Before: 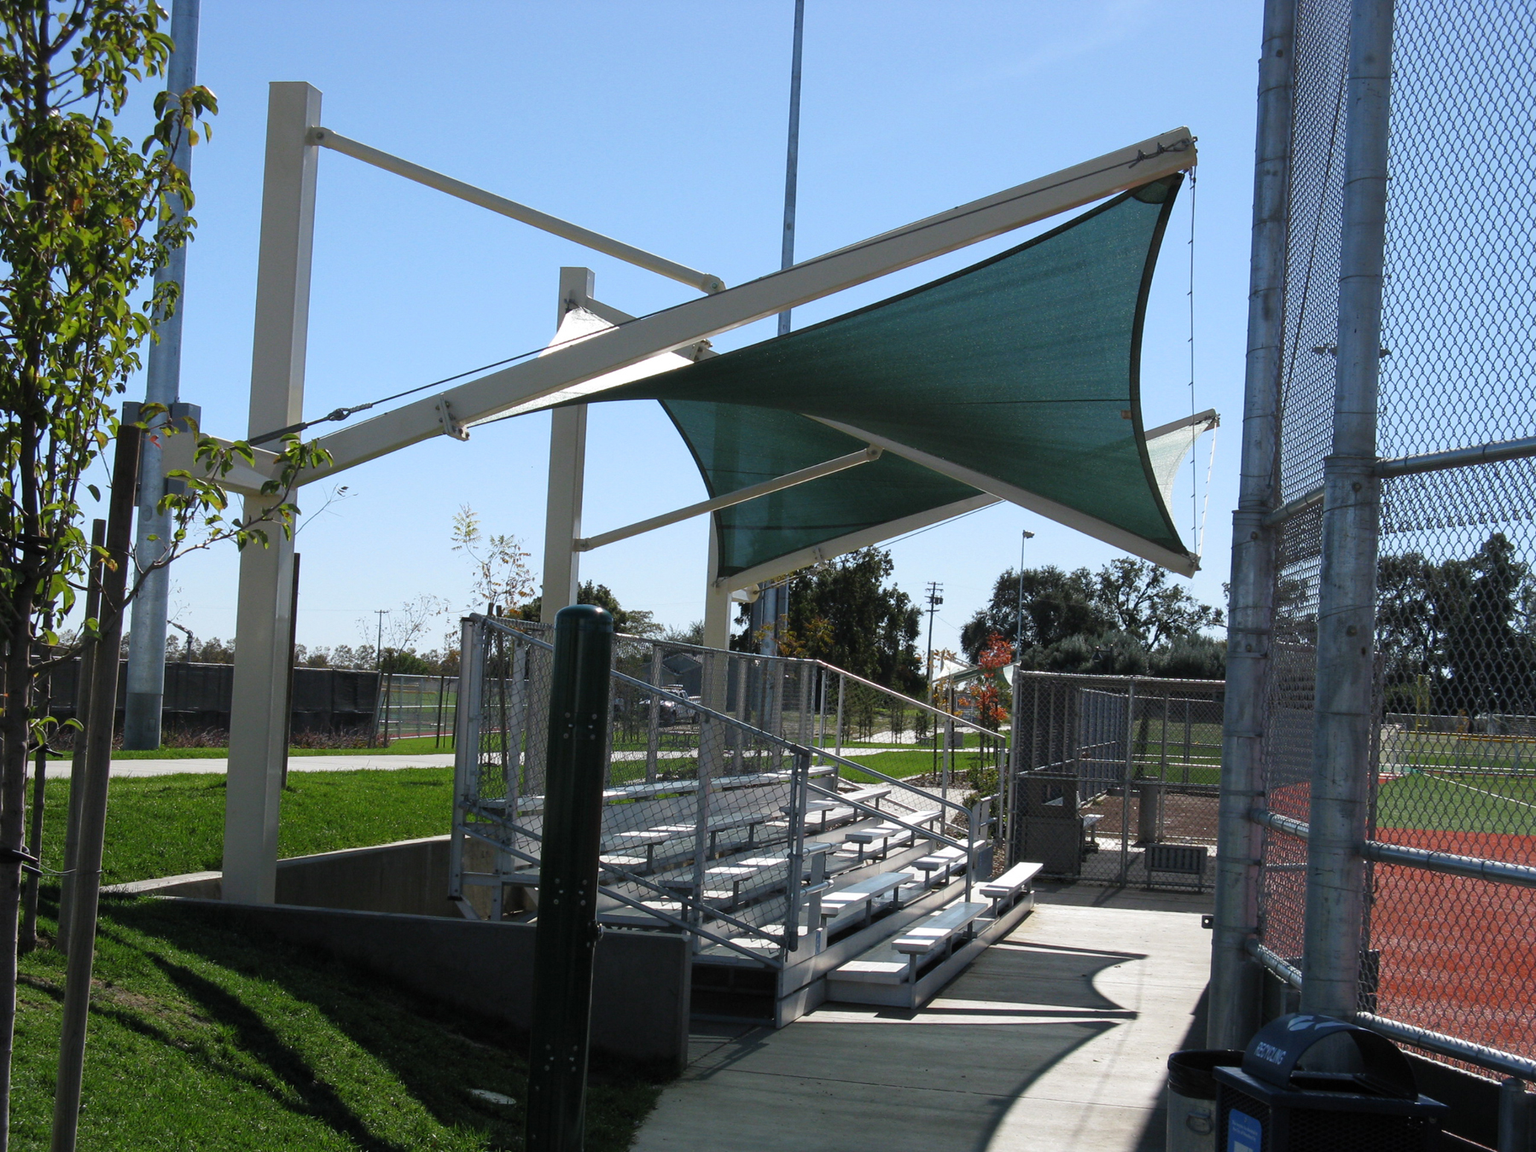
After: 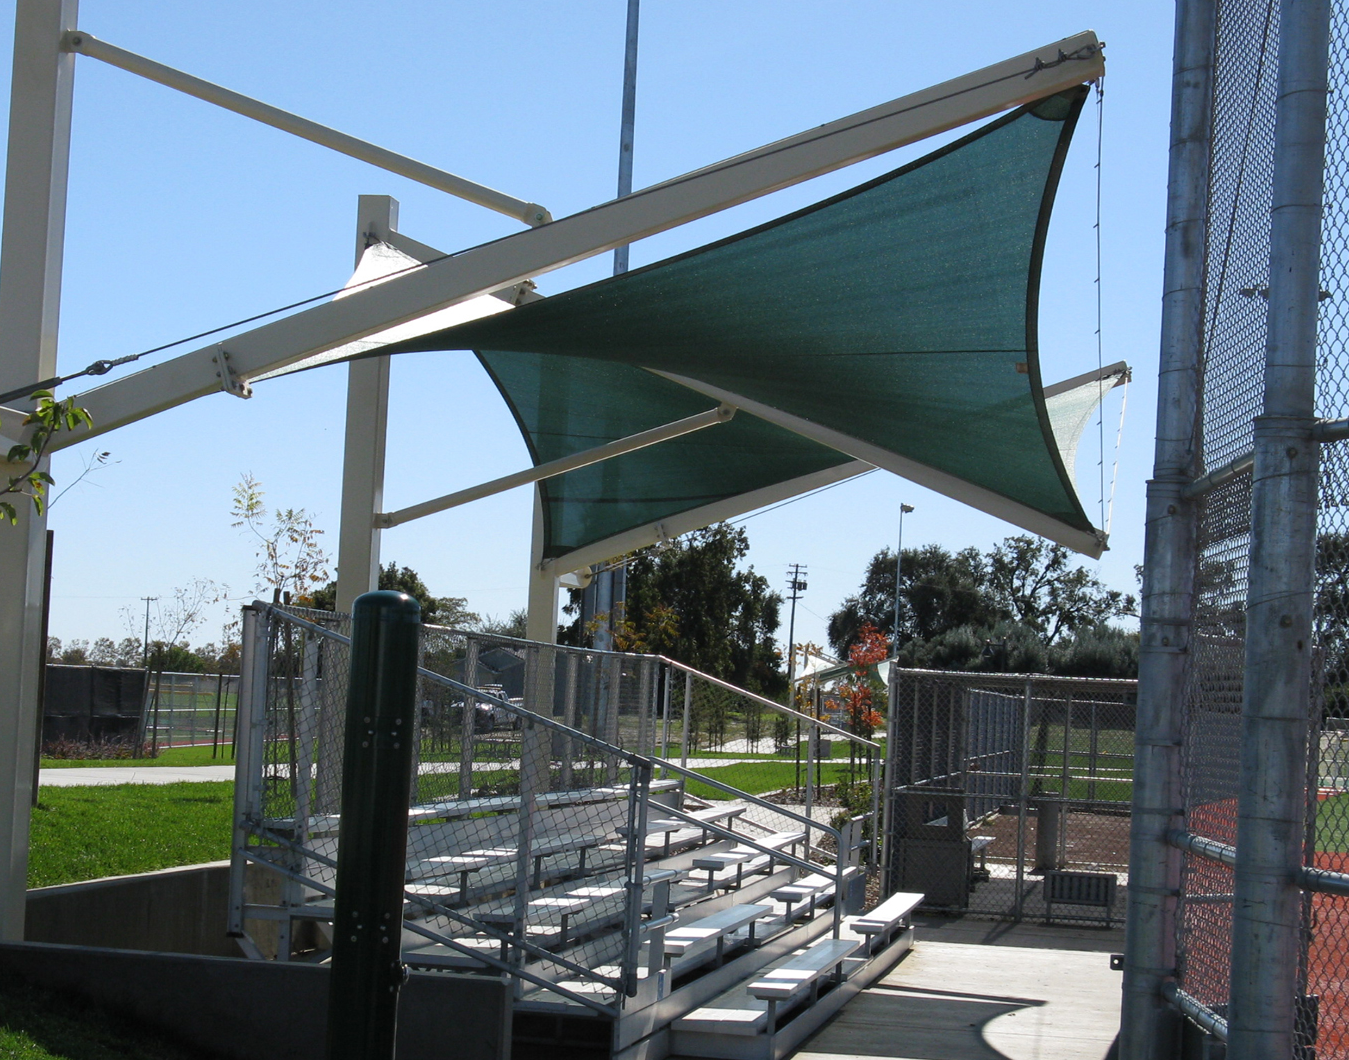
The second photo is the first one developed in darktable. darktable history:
crop: left 16.609%, top 8.764%, right 8.415%, bottom 12.639%
